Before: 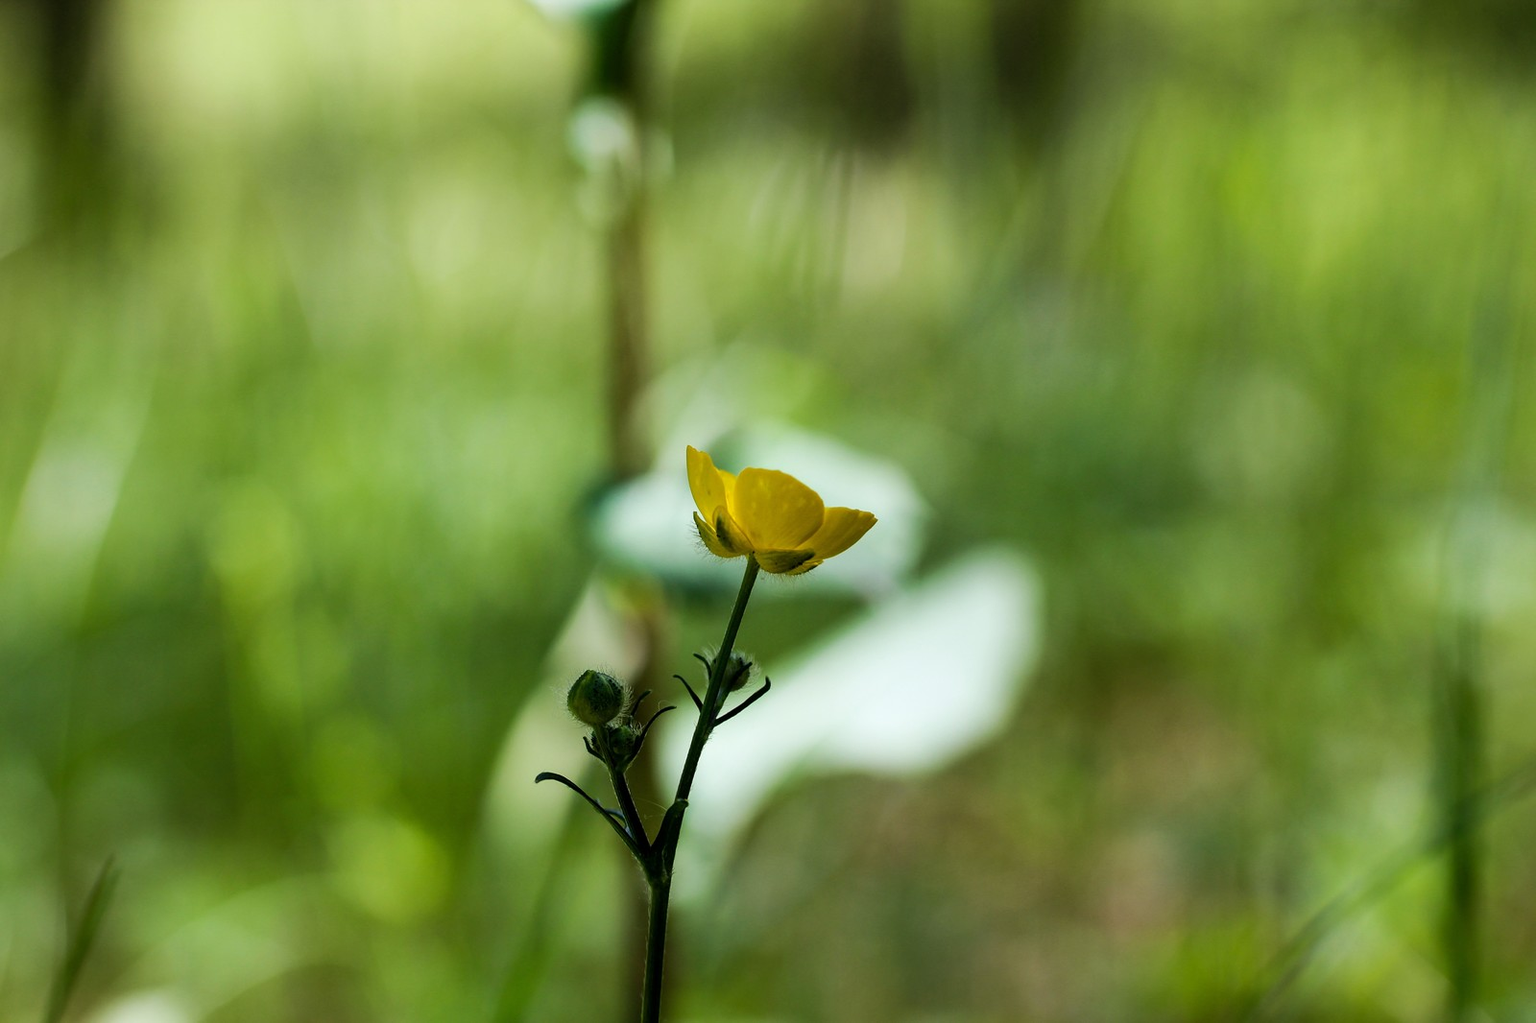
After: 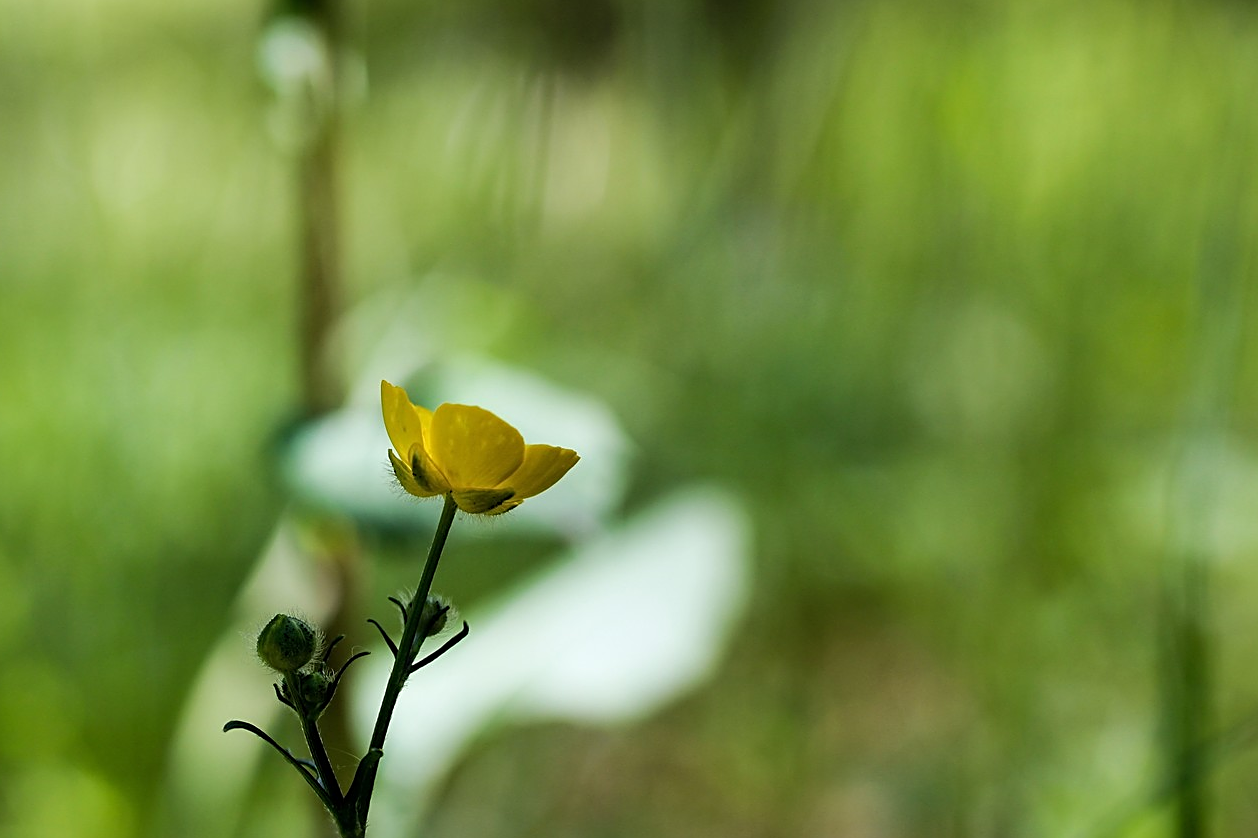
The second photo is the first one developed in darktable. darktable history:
crop and rotate: left 20.905%, top 7.884%, right 0.449%, bottom 13.49%
sharpen: on, module defaults
